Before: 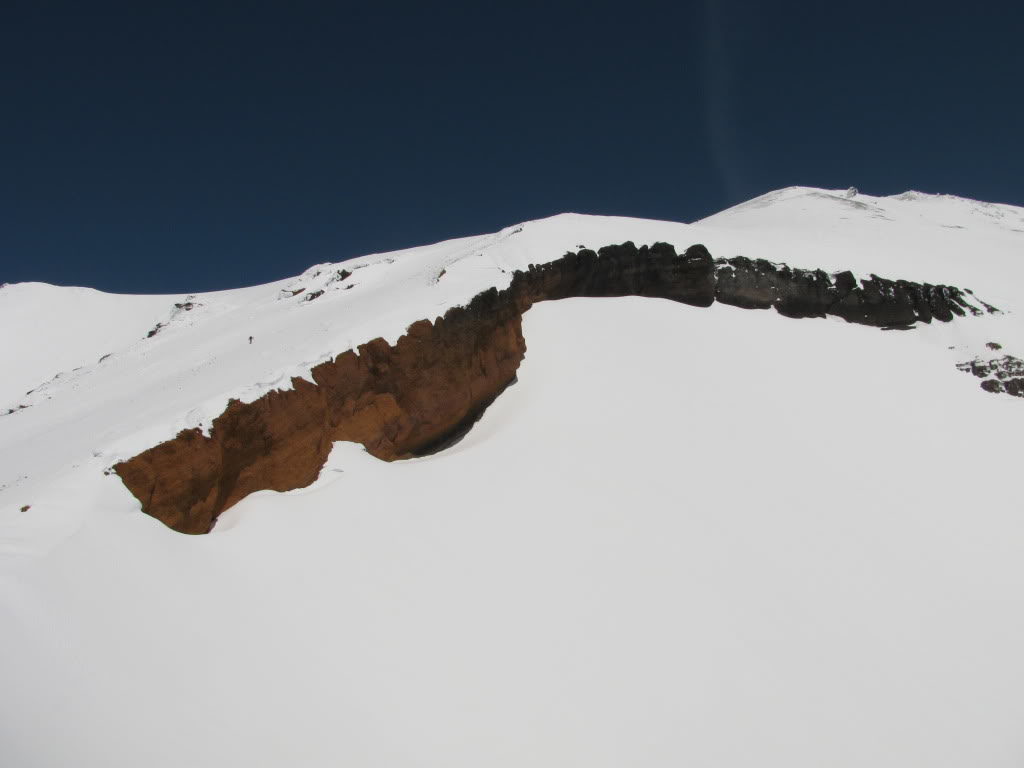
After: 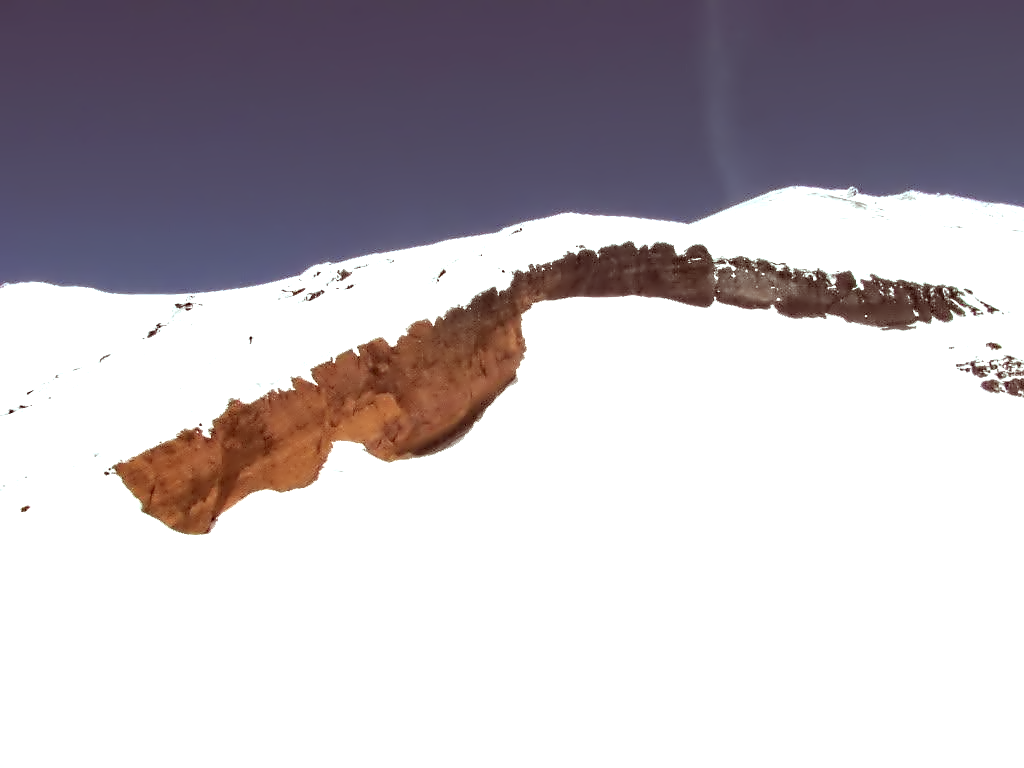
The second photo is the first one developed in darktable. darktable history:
contrast equalizer: octaves 7, y [[0.5, 0.542, 0.583, 0.625, 0.667, 0.708], [0.5 ×6], [0.5 ×6], [0, 0.033, 0.067, 0.1, 0.133, 0.167], [0, 0.05, 0.1, 0.15, 0.2, 0.25]]
levels: gray 50.8%, levels [0, 0.435, 0.917]
exposure: black level correction 0, exposure 1.103 EV, compensate exposure bias true, compensate highlight preservation false
color correction: highlights a* -7.19, highlights b* -0.178, shadows a* 20.65, shadows b* 11.18
